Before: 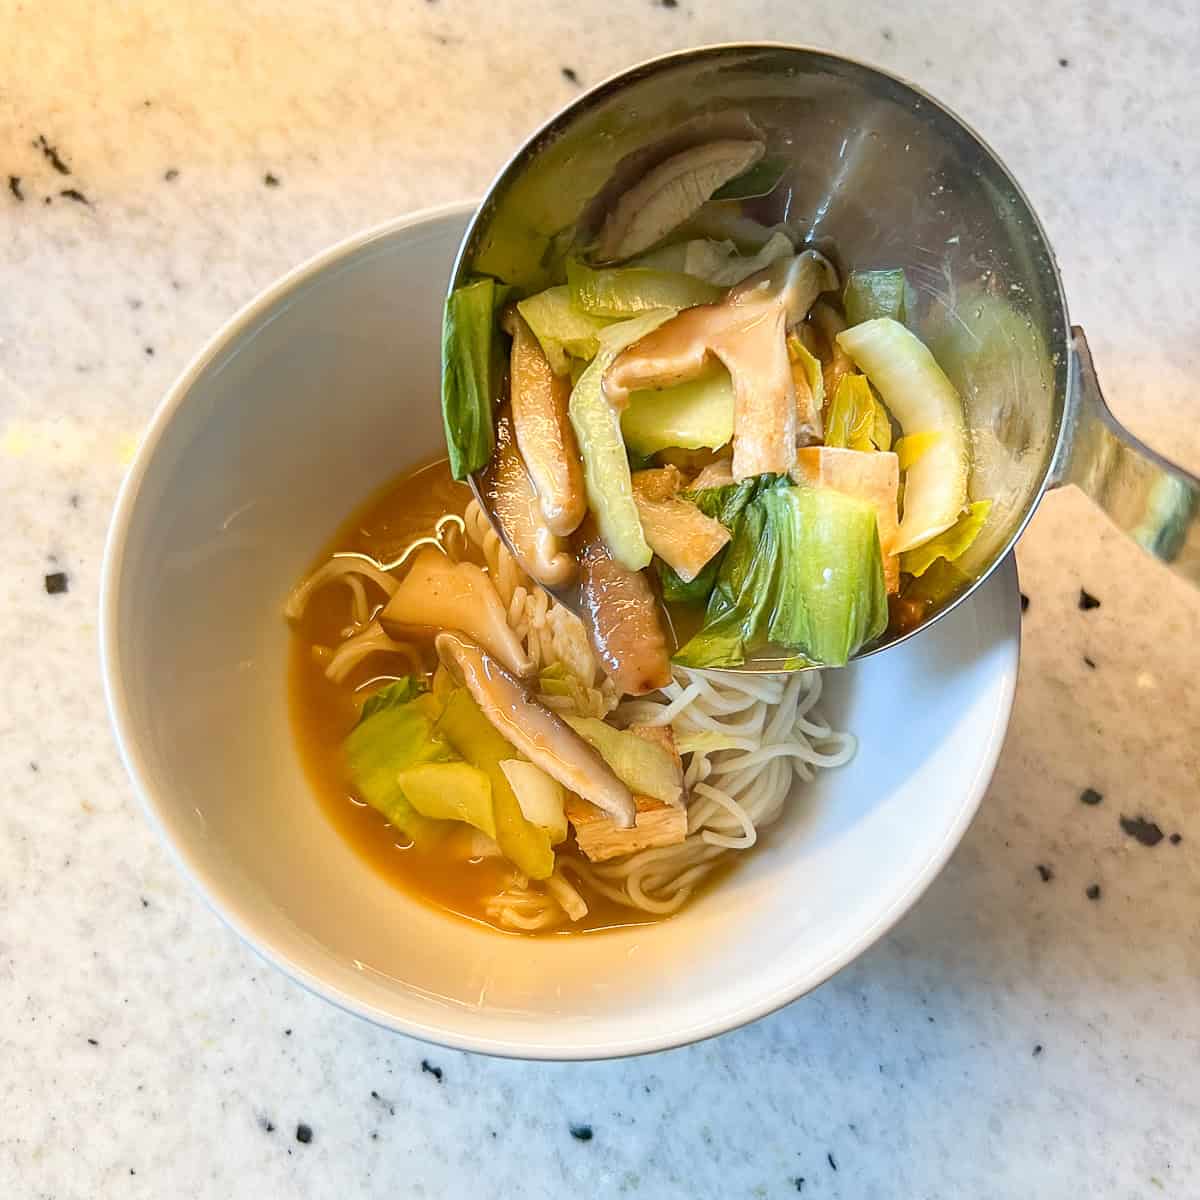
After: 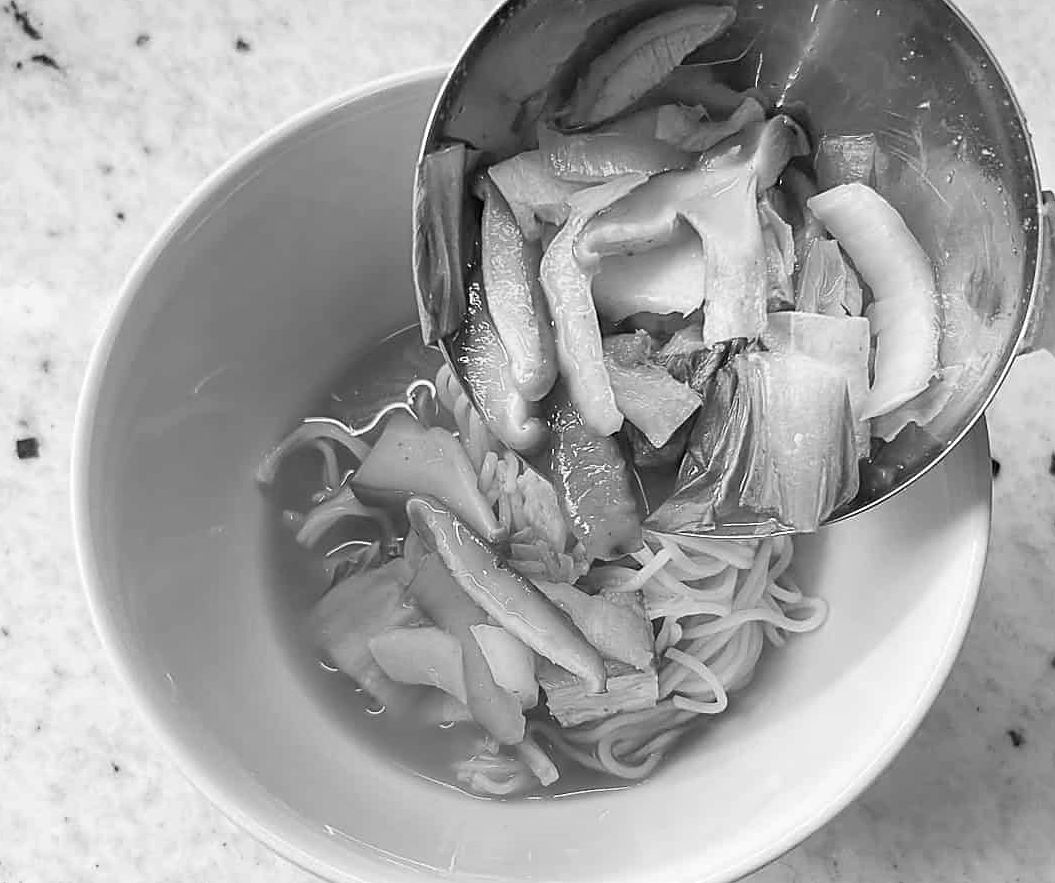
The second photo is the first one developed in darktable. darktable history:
monochrome: a -4.13, b 5.16, size 1
sharpen: radius 1.864, amount 0.398, threshold 1.271
crop and rotate: left 2.425%, top 11.305%, right 9.6%, bottom 15.08%
